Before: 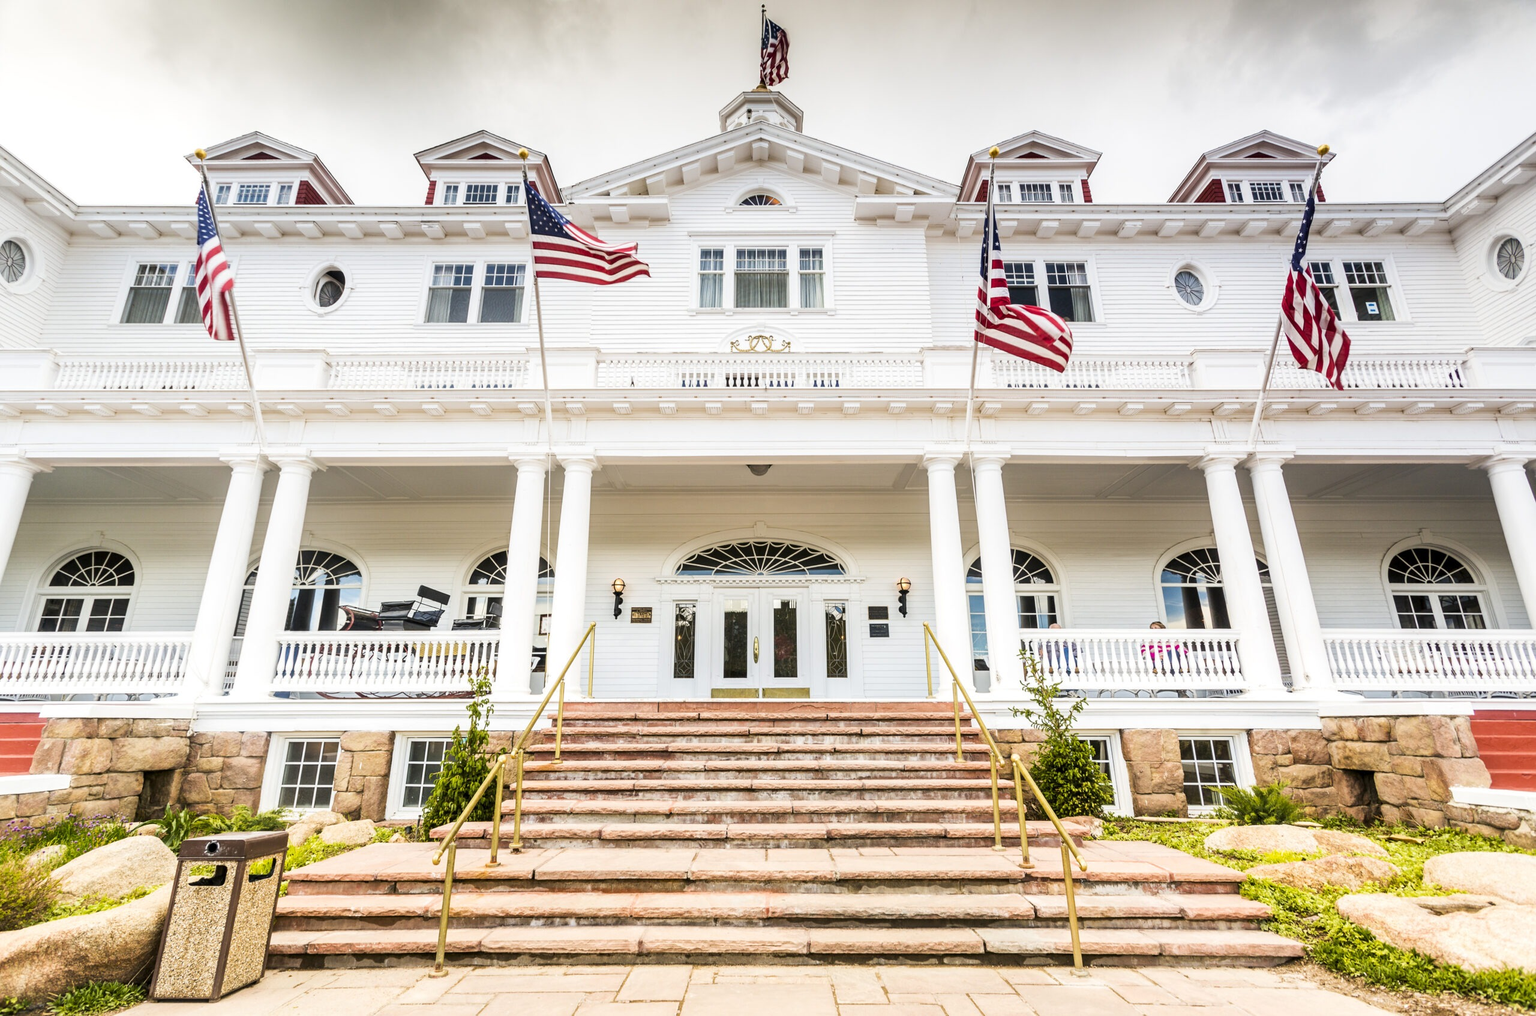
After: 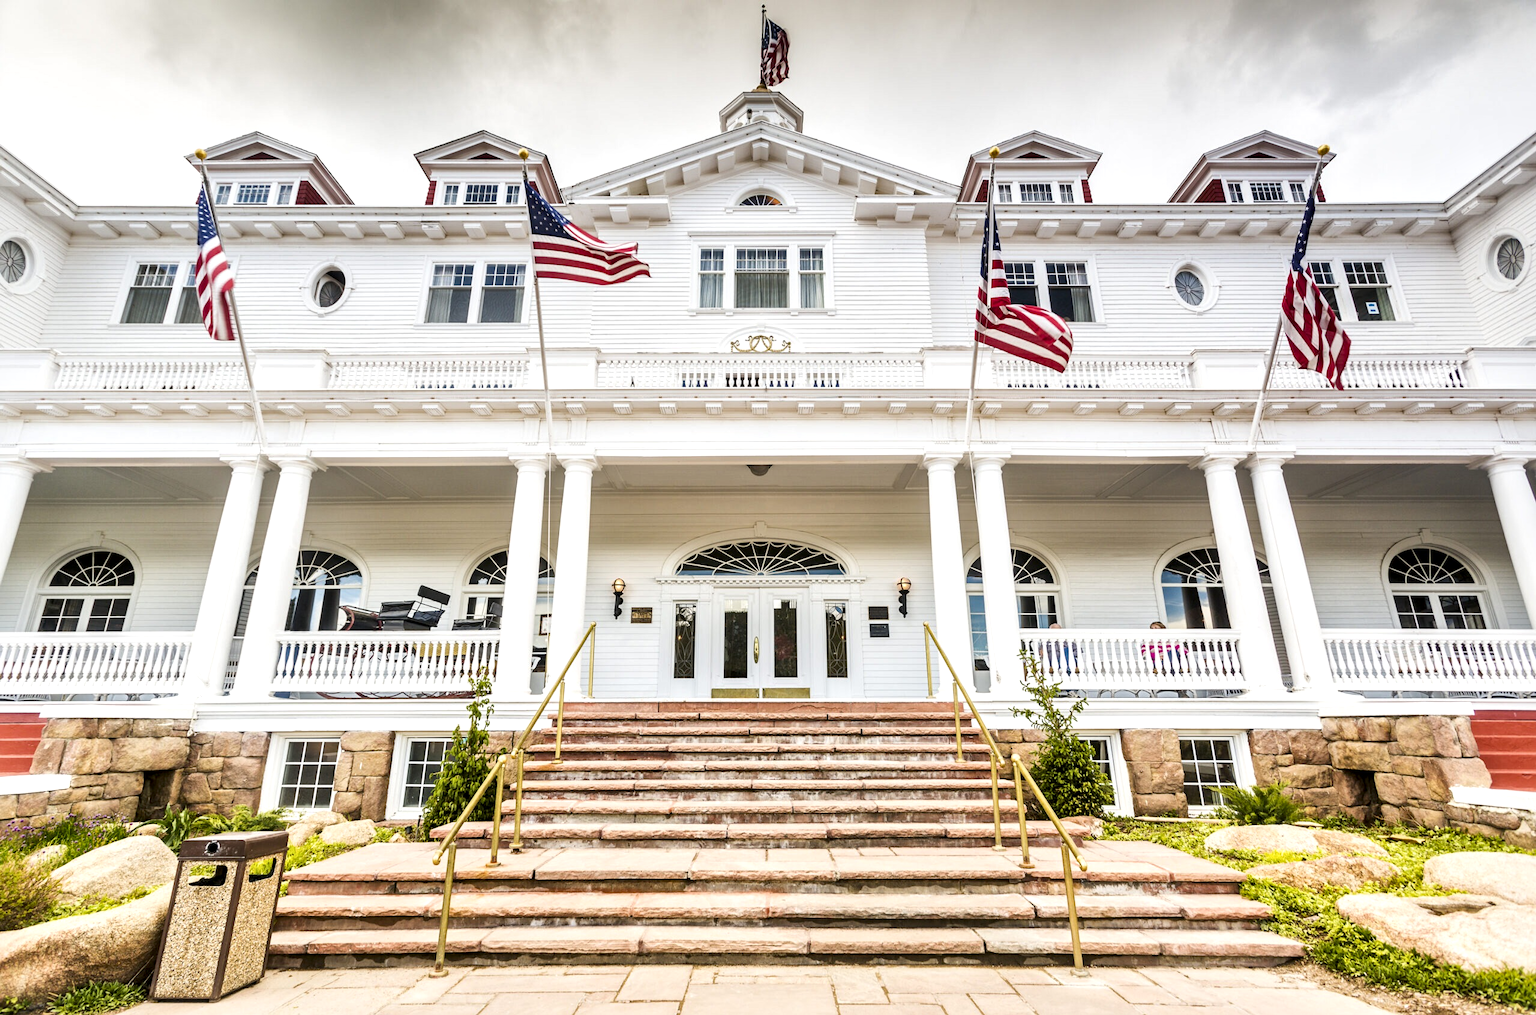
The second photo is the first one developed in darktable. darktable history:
local contrast: mode bilateral grid, contrast 25, coarseness 48, detail 151%, midtone range 0.2
